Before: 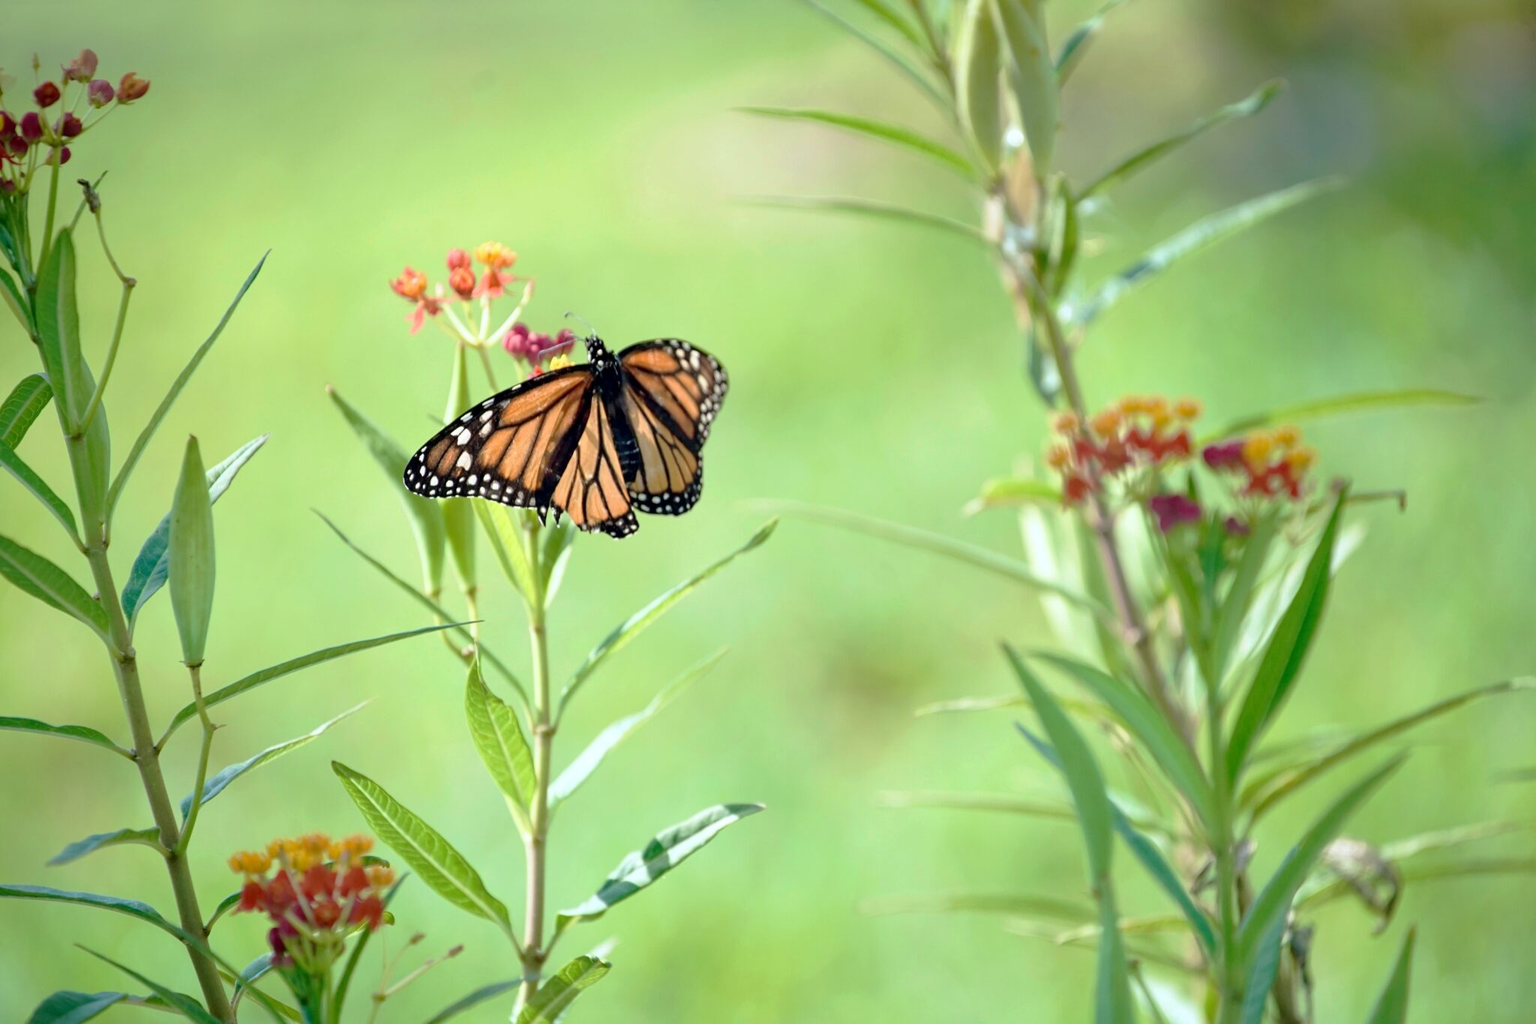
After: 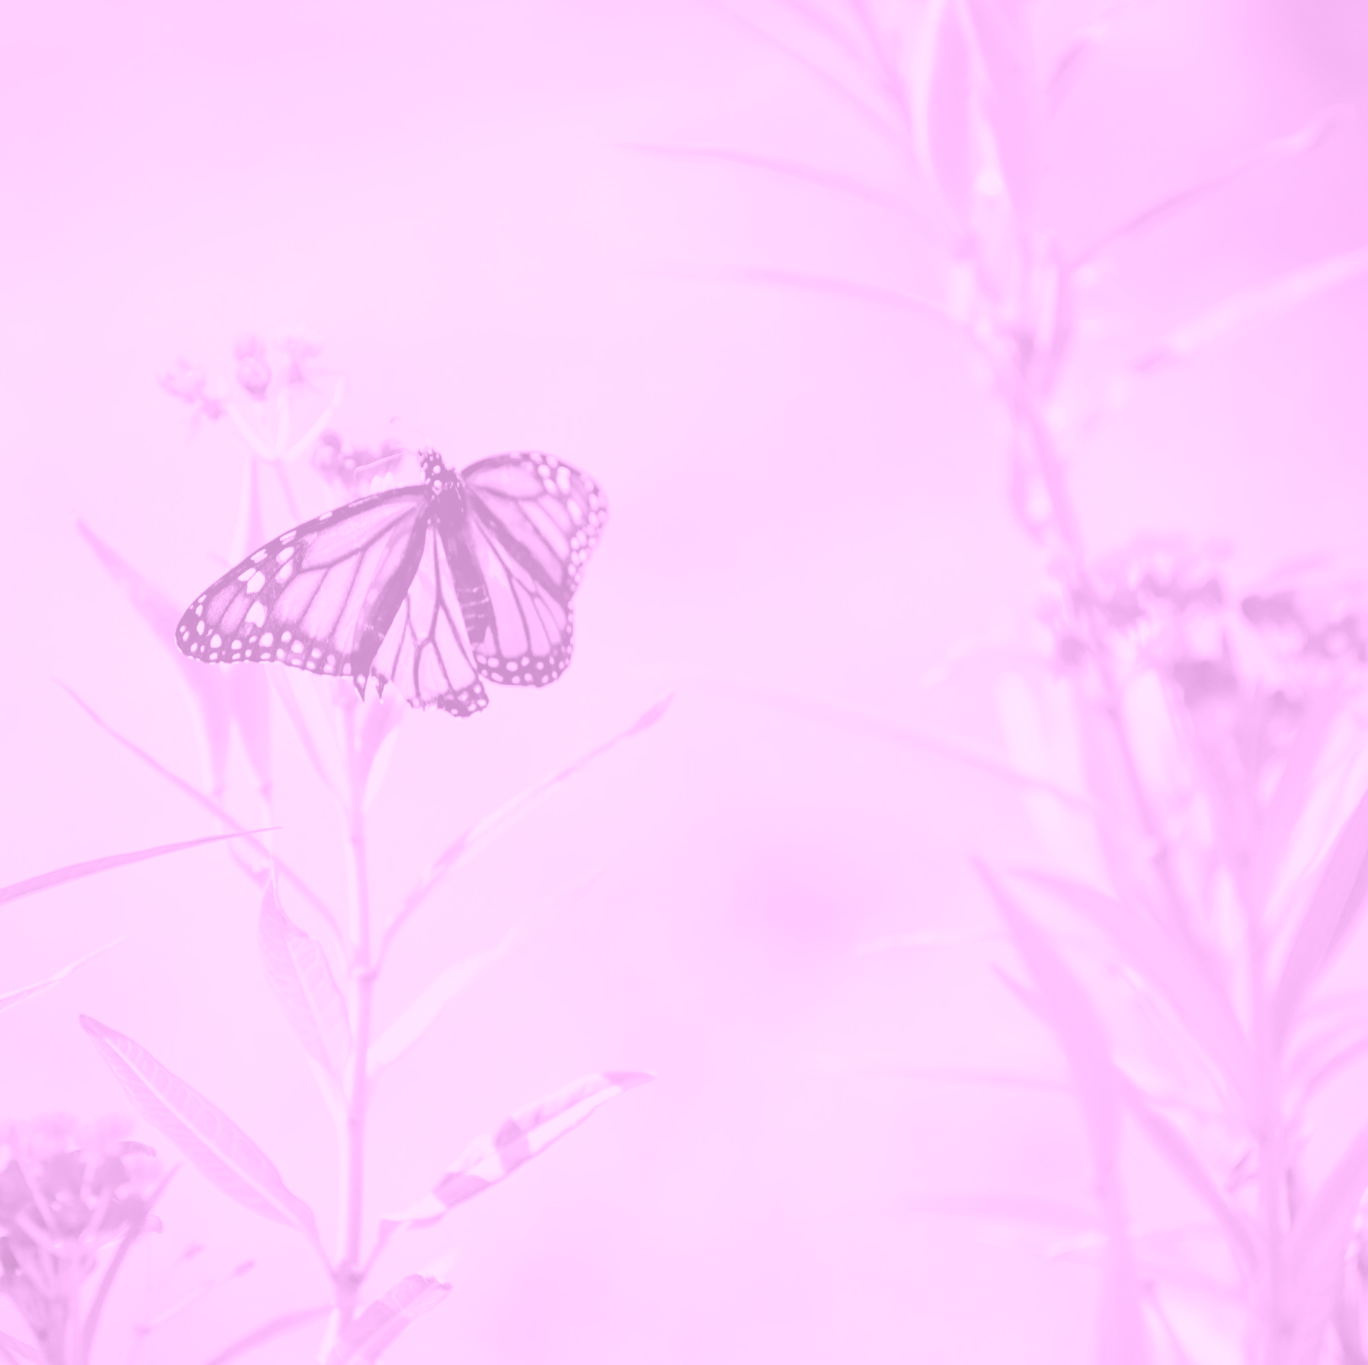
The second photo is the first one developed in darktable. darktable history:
crop and rotate: left 17.732%, right 15.423%
colorize: hue 331.2°, saturation 75%, source mix 30.28%, lightness 70.52%, version 1
